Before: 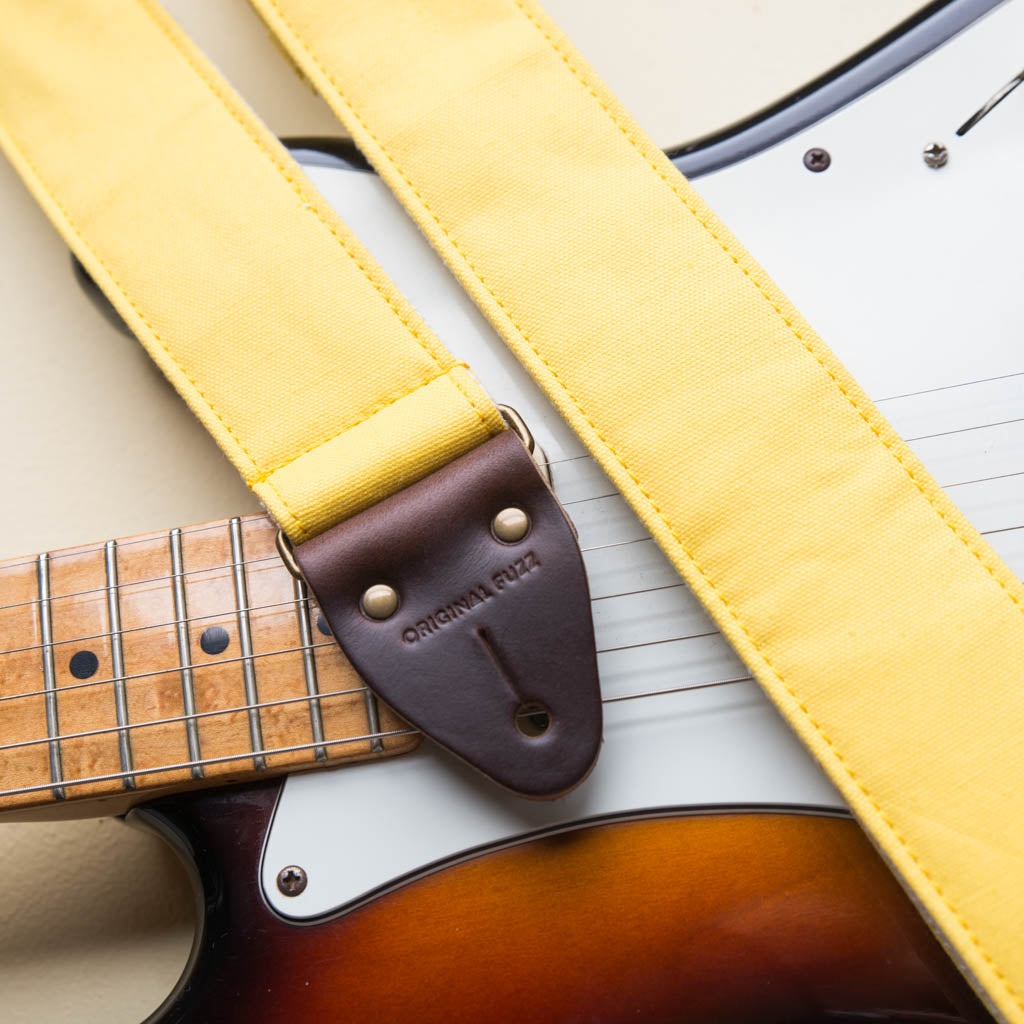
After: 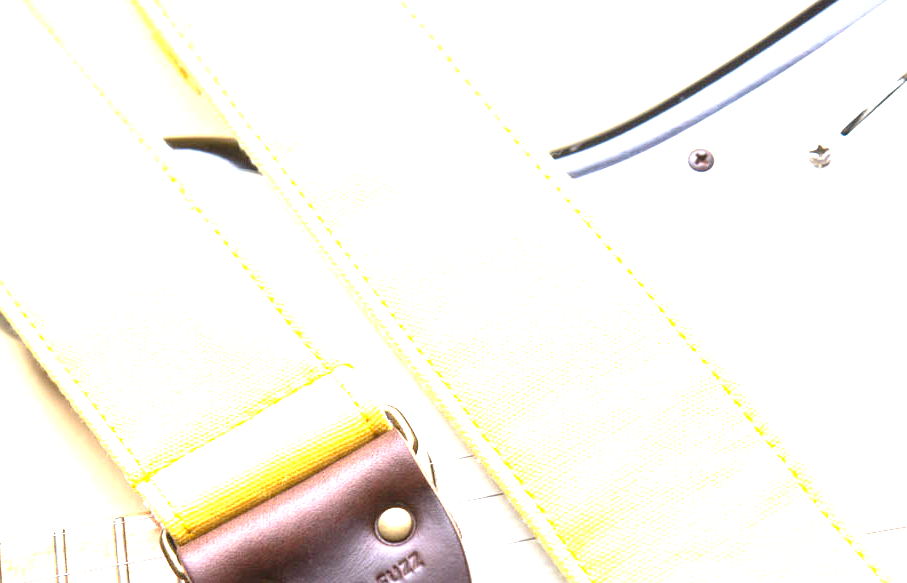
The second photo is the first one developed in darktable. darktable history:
crop and rotate: left 11.363%, bottom 43.051%
exposure: black level correction 0.001, exposure 1.995 EV, compensate highlight preservation false
